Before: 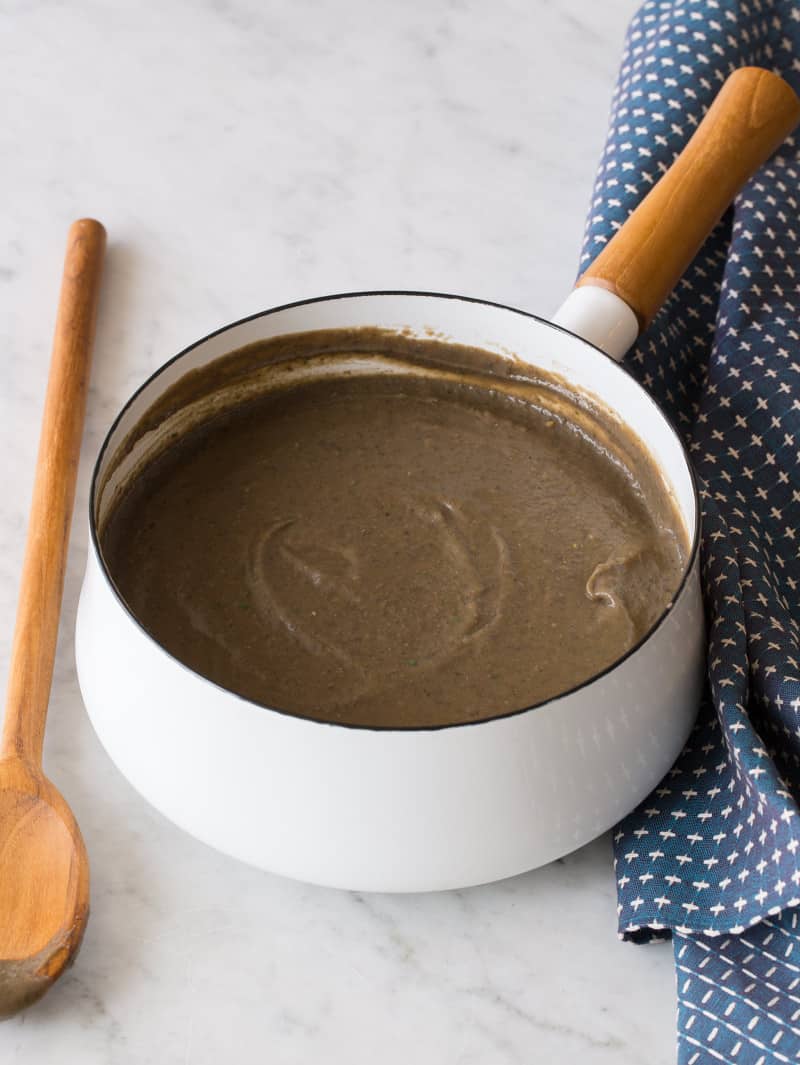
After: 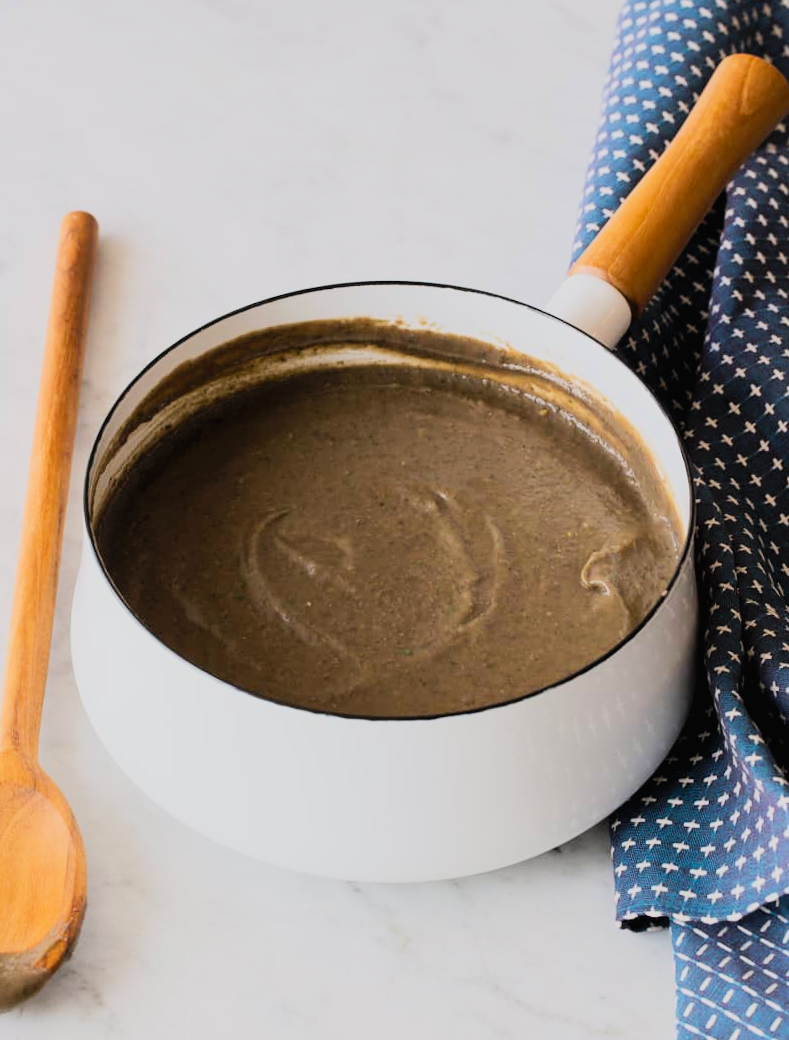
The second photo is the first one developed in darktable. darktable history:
rotate and perspective: rotation -0.45°, automatic cropping original format, crop left 0.008, crop right 0.992, crop top 0.012, crop bottom 0.988
crop and rotate: left 0.614%, top 0.179%, bottom 0.309%
filmic rgb: black relative exposure -7.15 EV, white relative exposure 5.36 EV, hardness 3.02, color science v6 (2022)
contrast brightness saturation: contrast 0.2, brightness 0.16, saturation 0.22
tone curve: curves: ch0 [(0, 0) (0.003, 0.014) (0.011, 0.014) (0.025, 0.022) (0.044, 0.041) (0.069, 0.063) (0.1, 0.086) (0.136, 0.118) (0.177, 0.161) (0.224, 0.211) (0.277, 0.262) (0.335, 0.323) (0.399, 0.384) (0.468, 0.459) (0.543, 0.54) (0.623, 0.624) (0.709, 0.711) (0.801, 0.796) (0.898, 0.879) (1, 1)], preserve colors none
